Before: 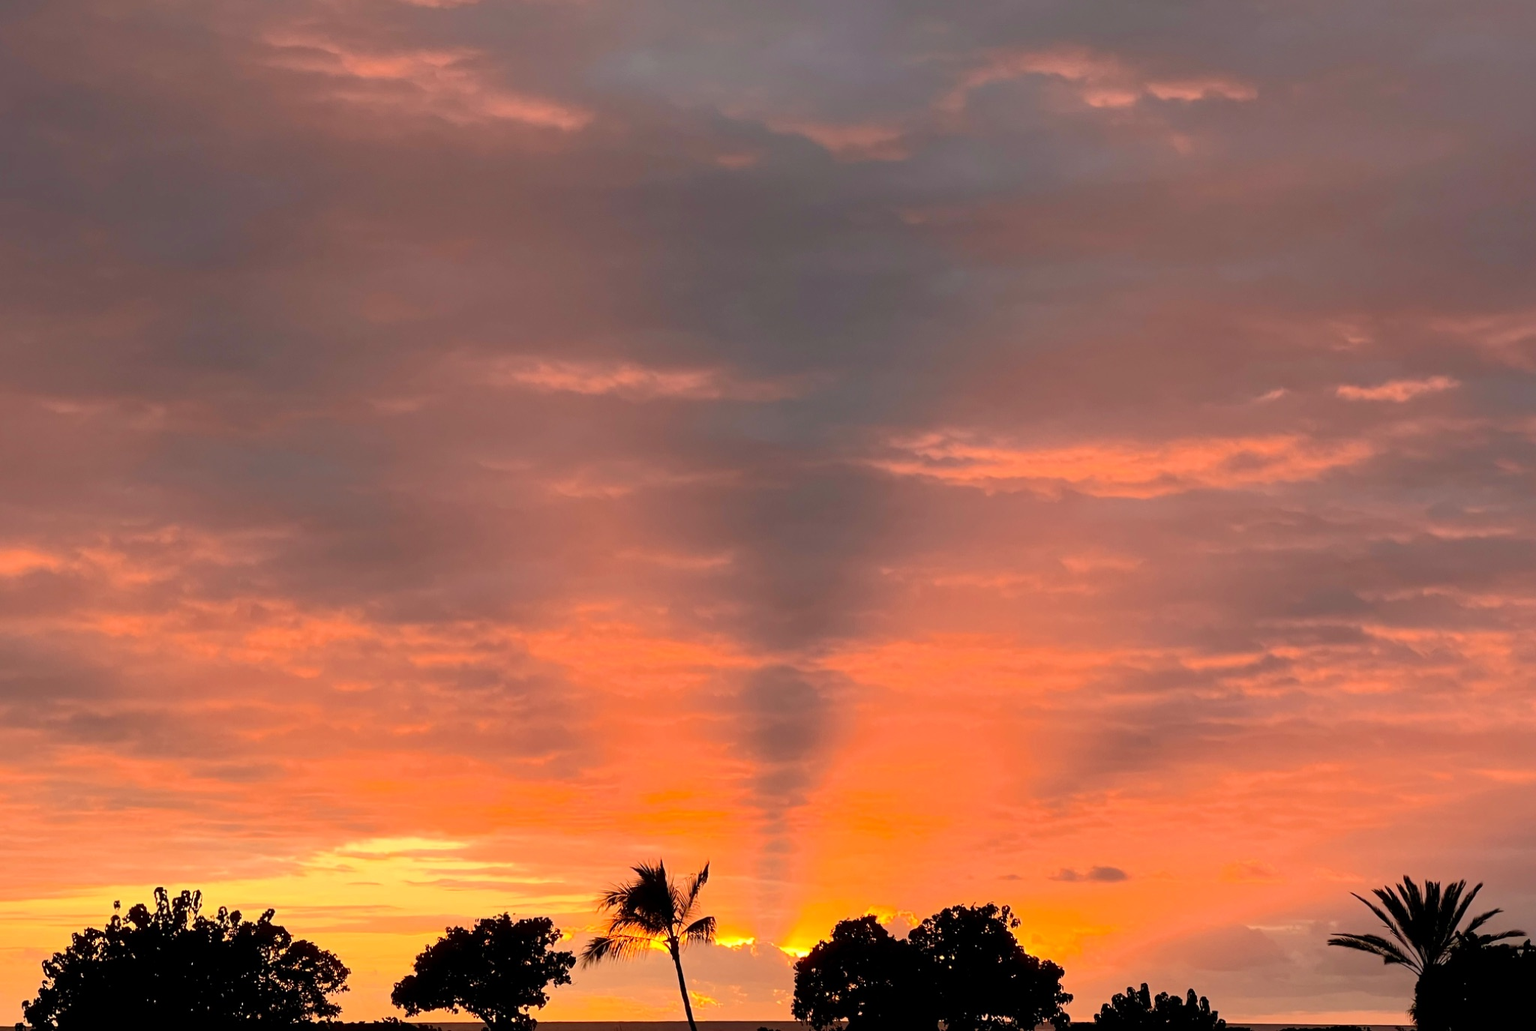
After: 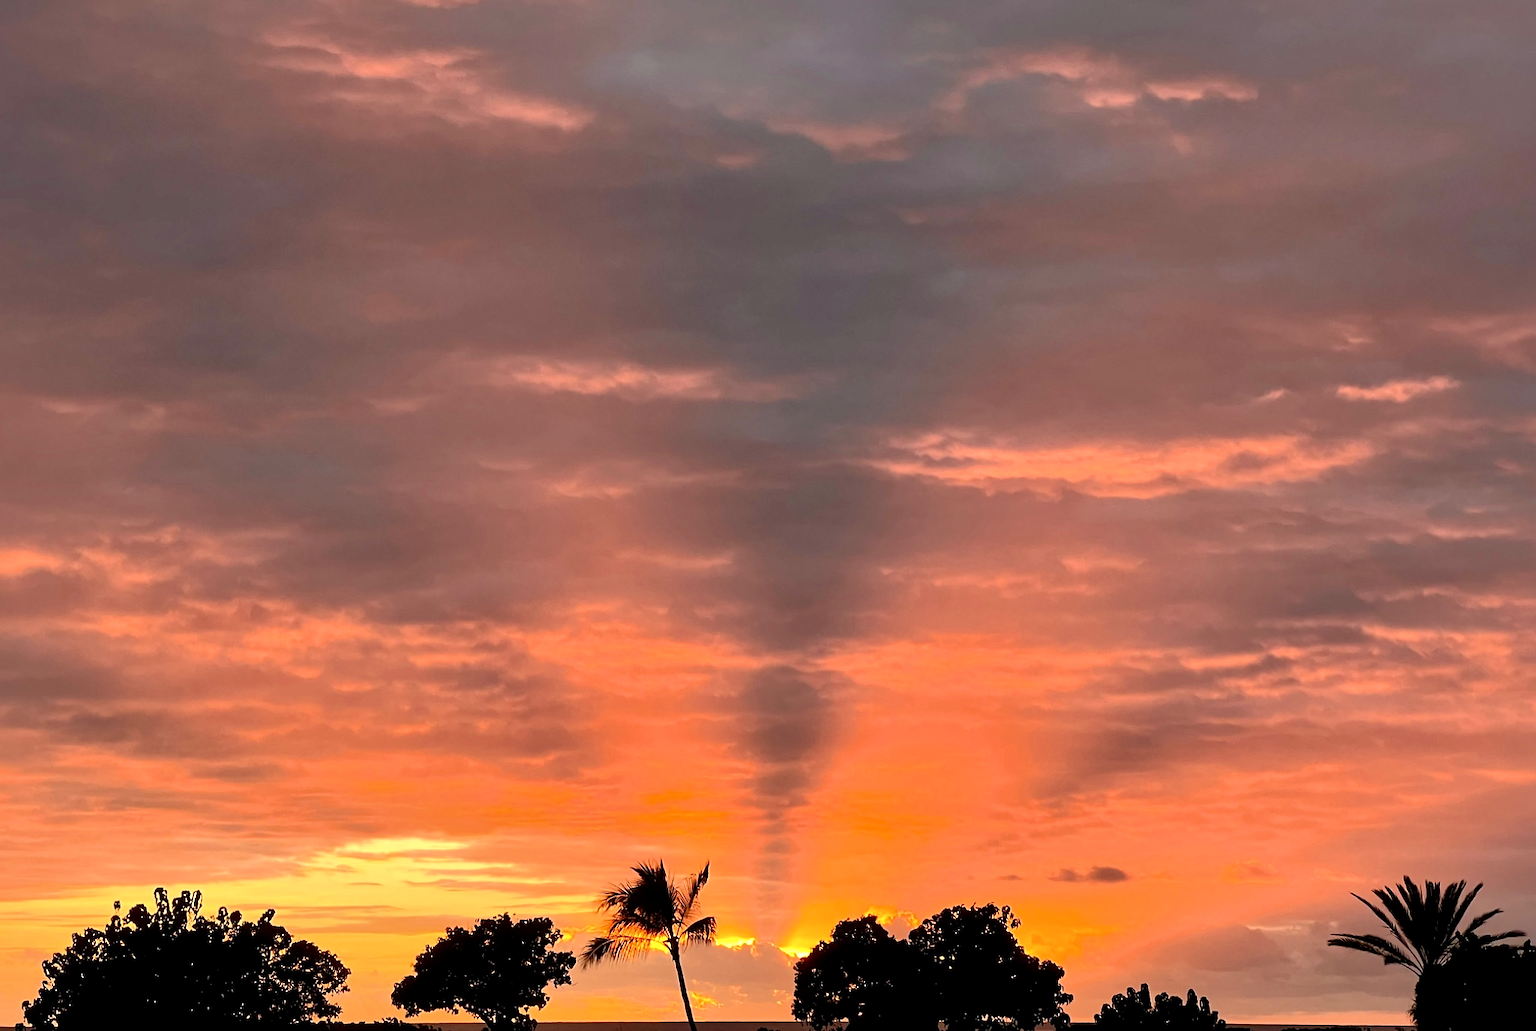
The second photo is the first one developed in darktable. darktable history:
local contrast: mode bilateral grid, contrast 25, coarseness 60, detail 151%, midtone range 0.2
sharpen: radius 1, threshold 1
